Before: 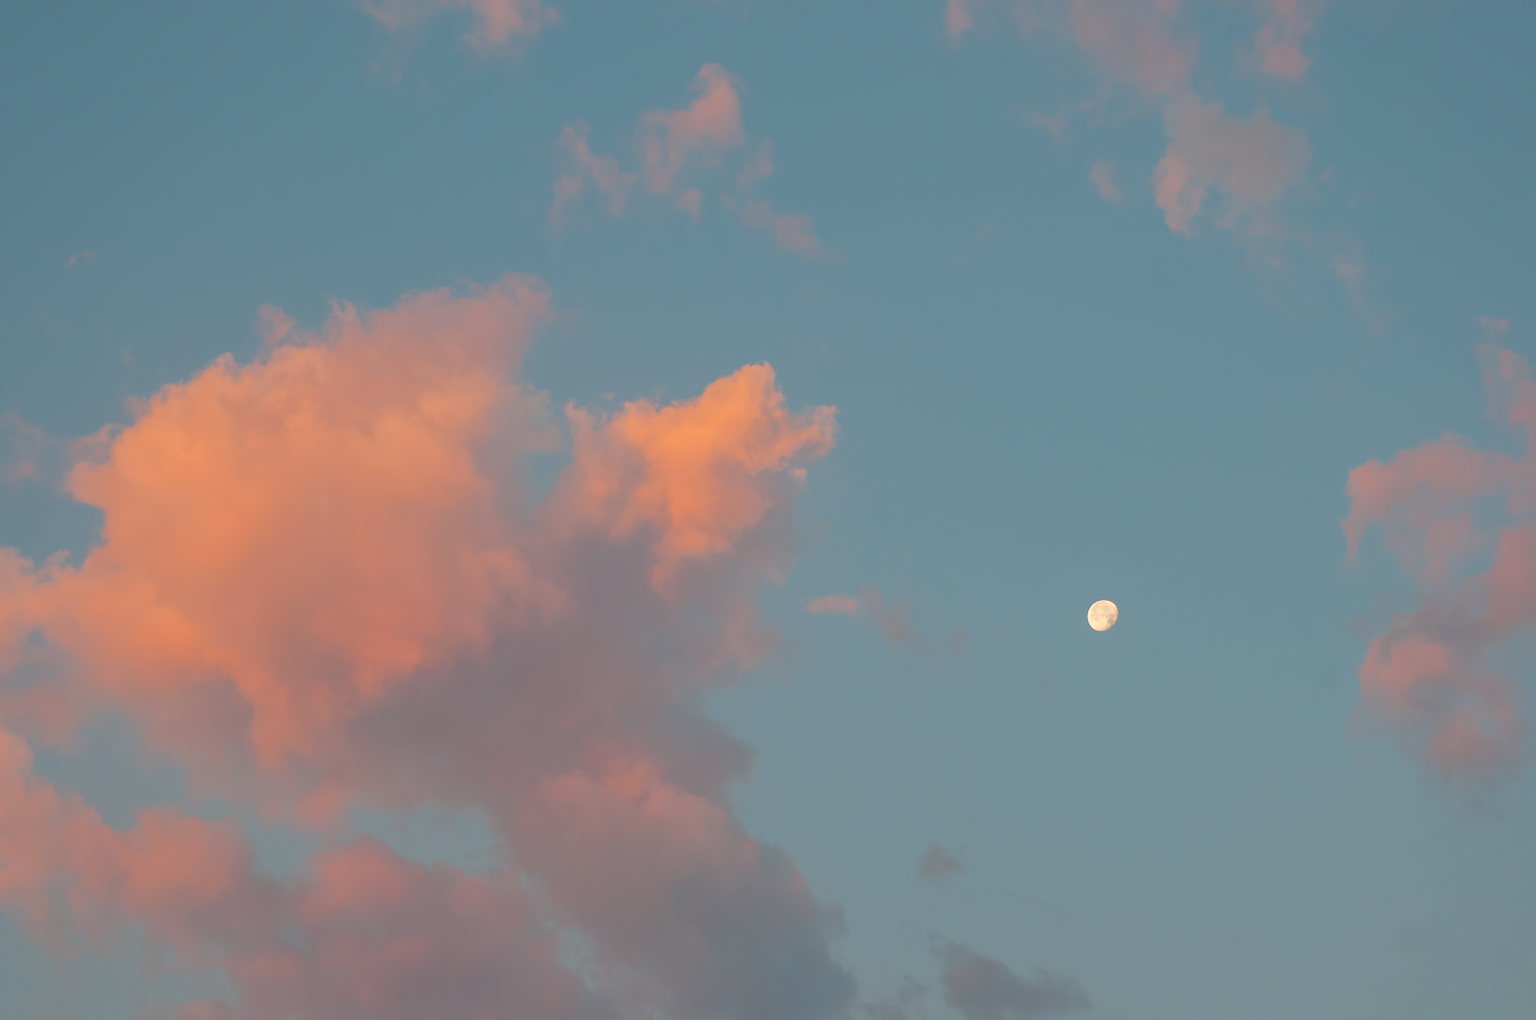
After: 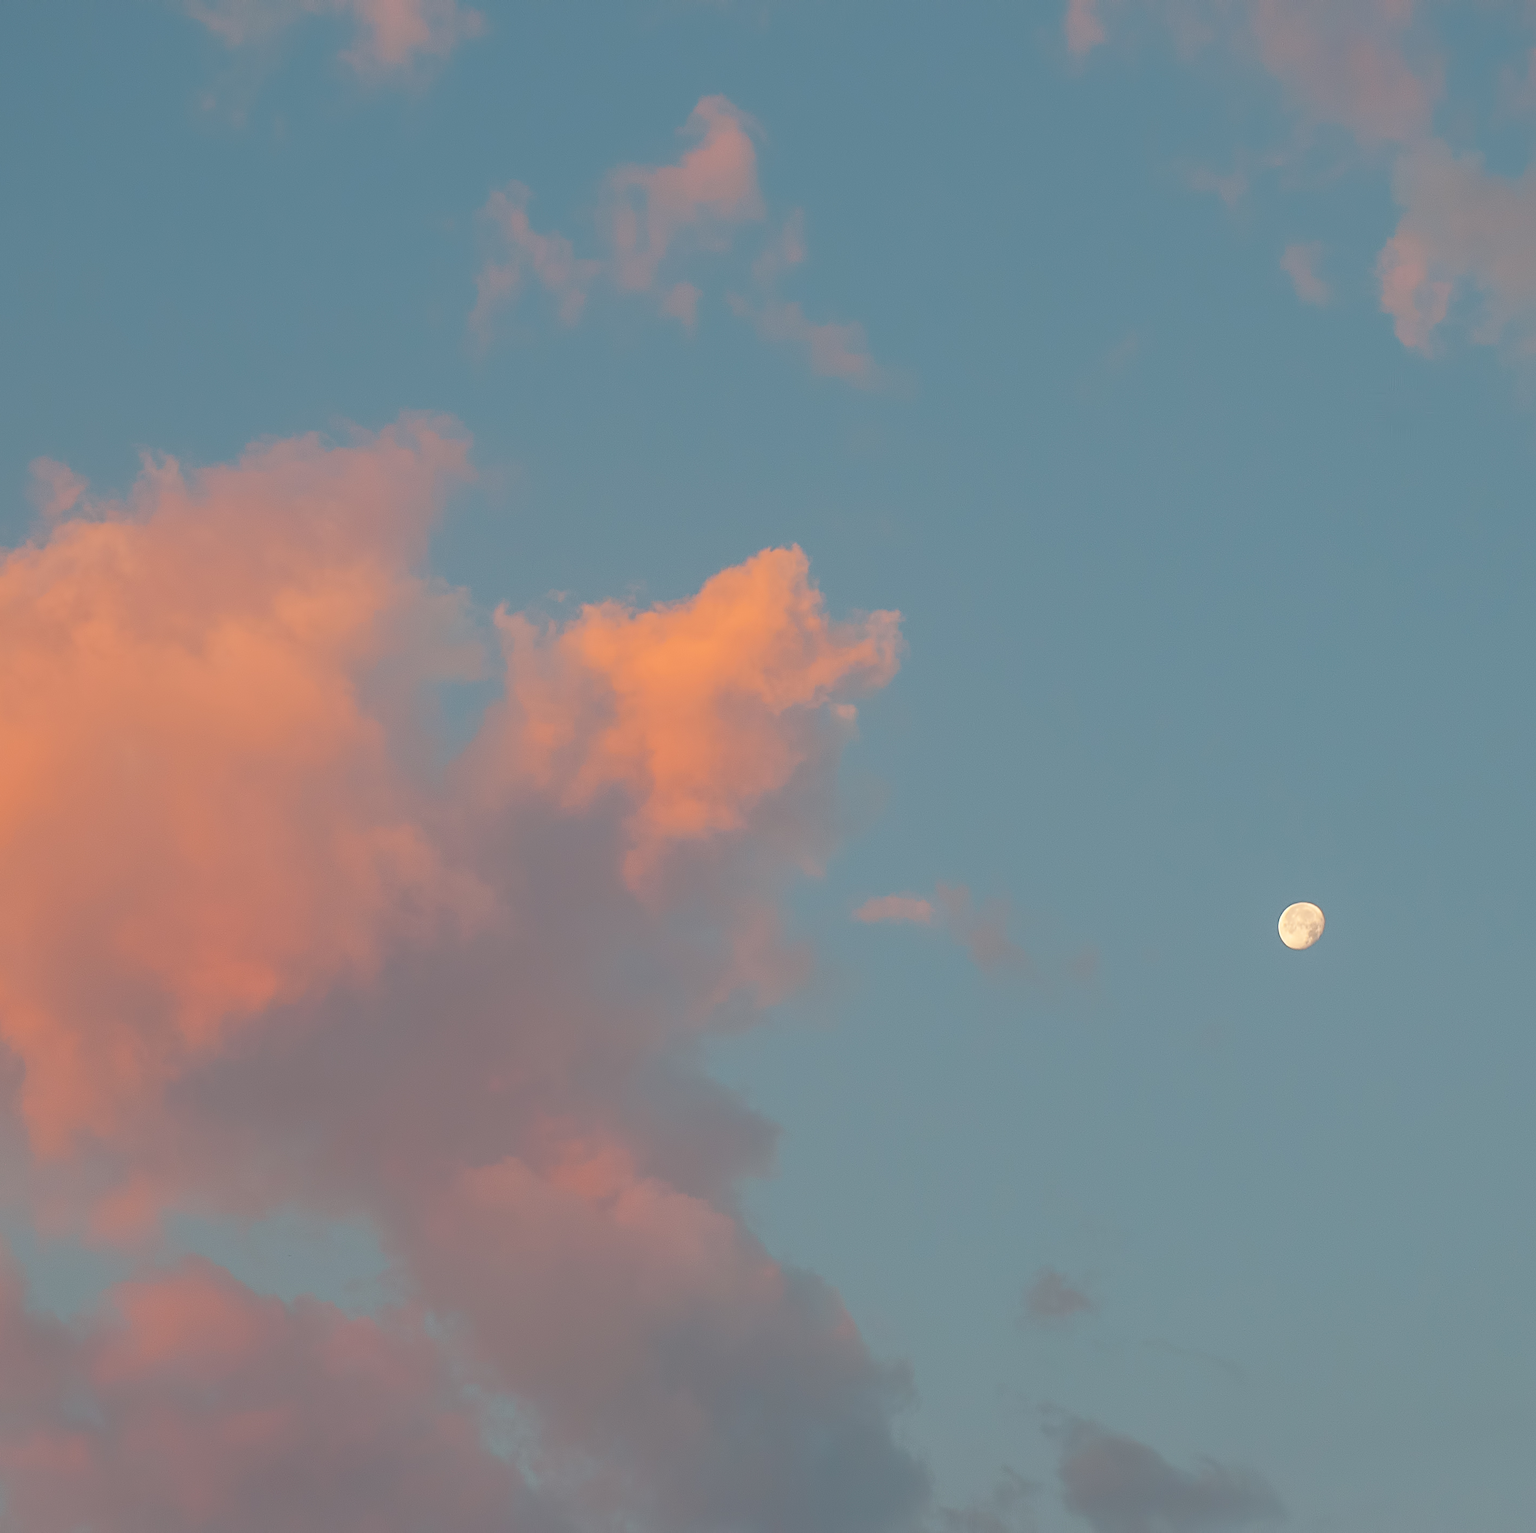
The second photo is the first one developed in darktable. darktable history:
sharpen: on, module defaults
crop and rotate: left 15.448%, right 18.016%
